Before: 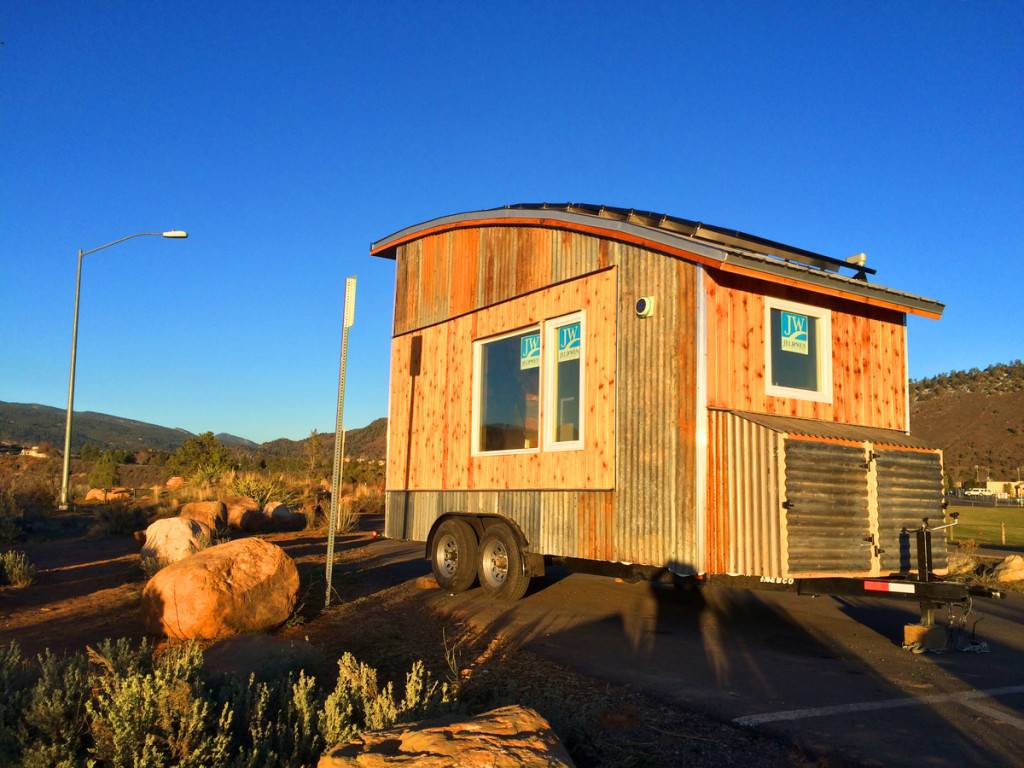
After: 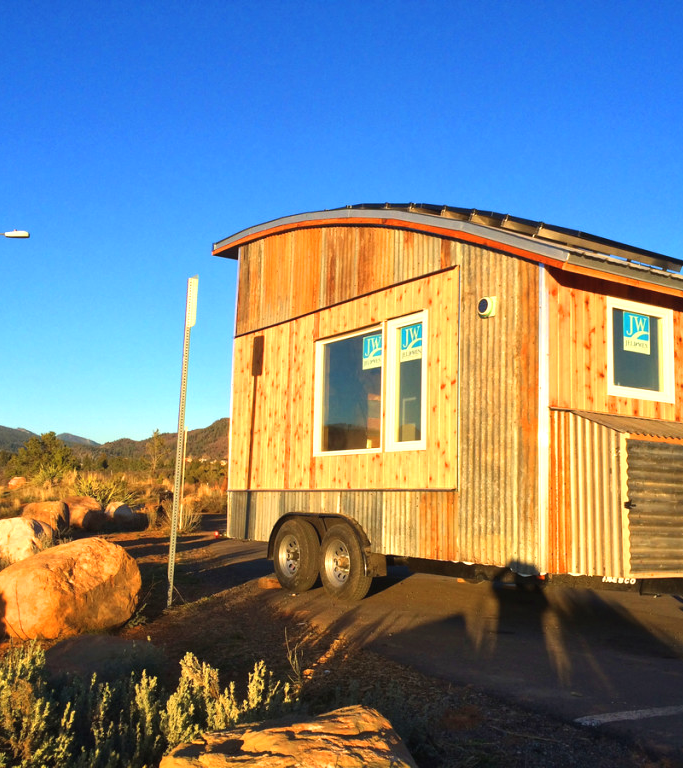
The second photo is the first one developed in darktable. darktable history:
crop and rotate: left 15.446%, right 17.836%
exposure: black level correction -0.002, exposure 0.54 EV, compensate highlight preservation false
